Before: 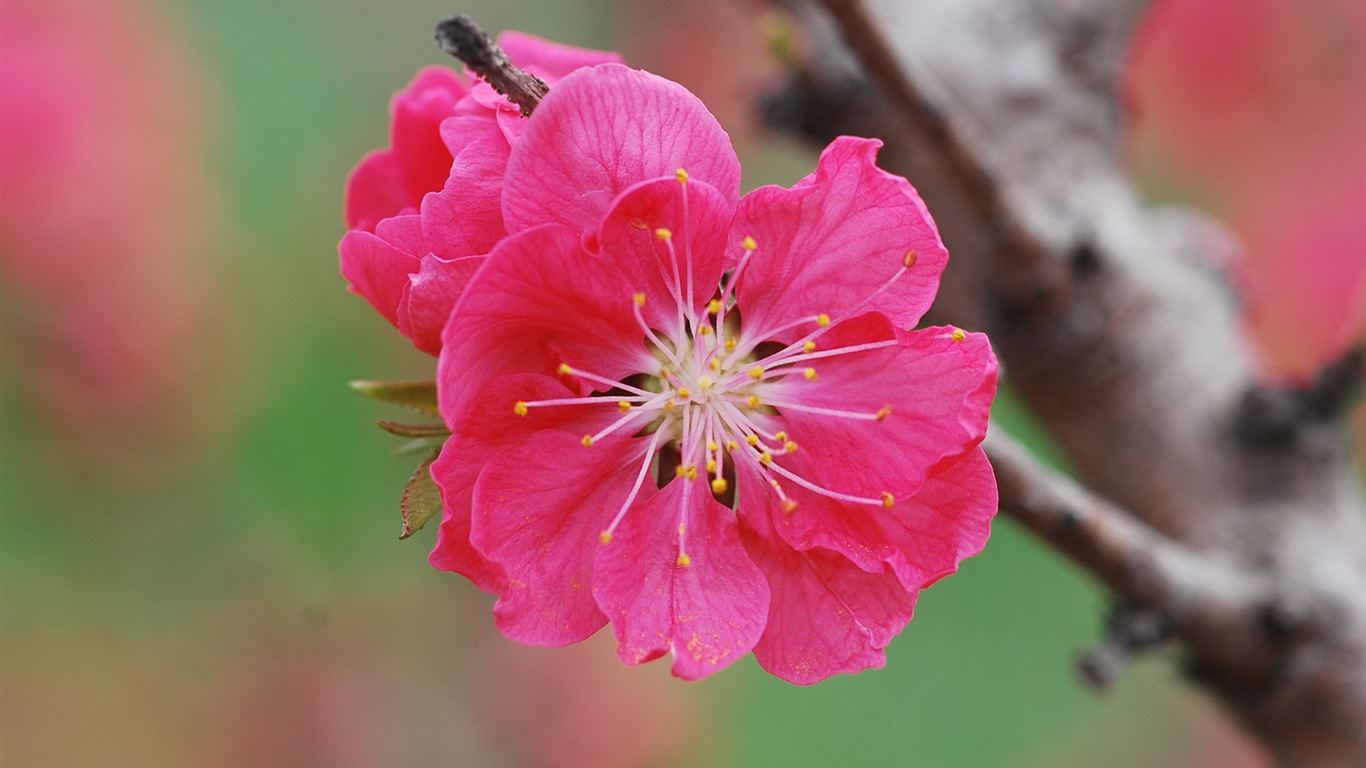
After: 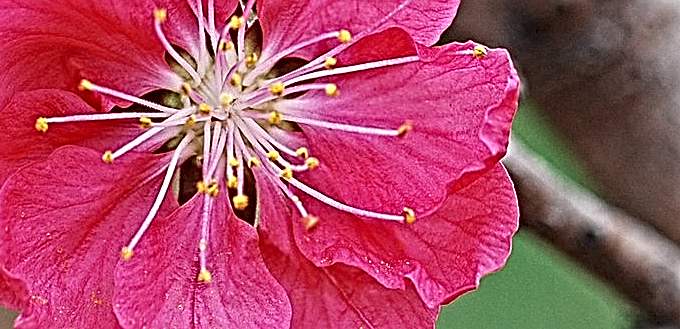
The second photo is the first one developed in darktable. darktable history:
sharpen: on, module defaults
crop: left 35.104%, top 36.983%, right 15.109%, bottom 20.093%
local contrast: highlights 101%, shadows 101%, detail 120%, midtone range 0.2
contrast equalizer: y [[0.406, 0.494, 0.589, 0.753, 0.877, 0.999], [0.5 ×6], [0.5 ×6], [0 ×6], [0 ×6]]
